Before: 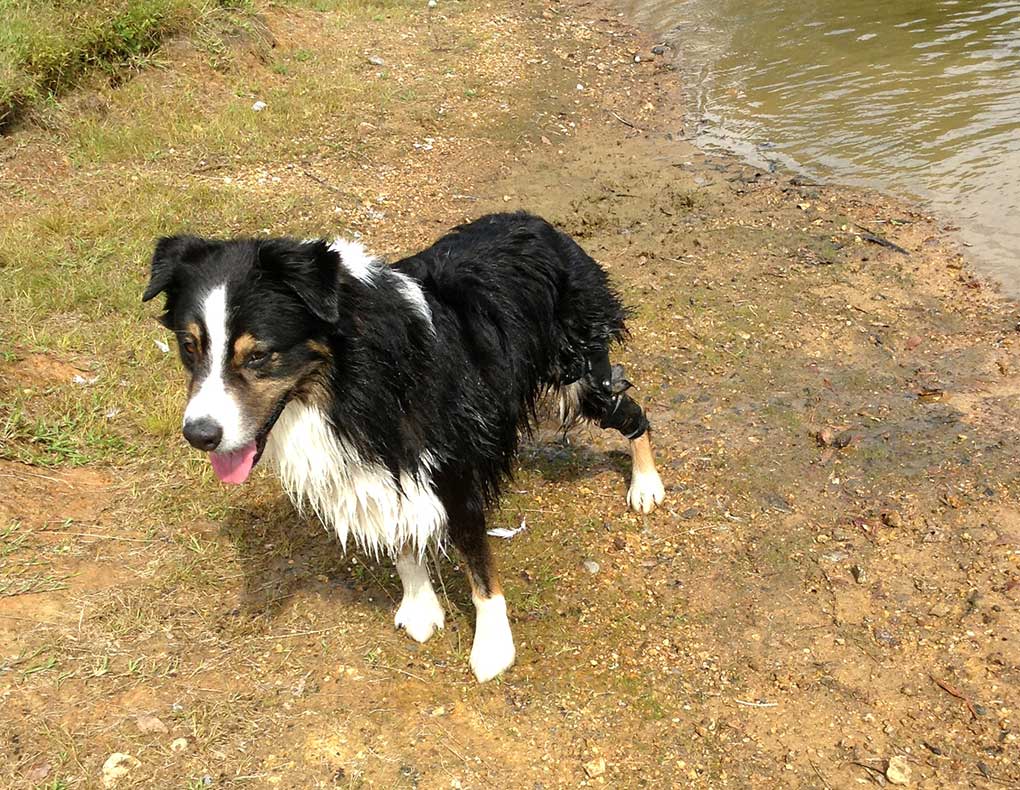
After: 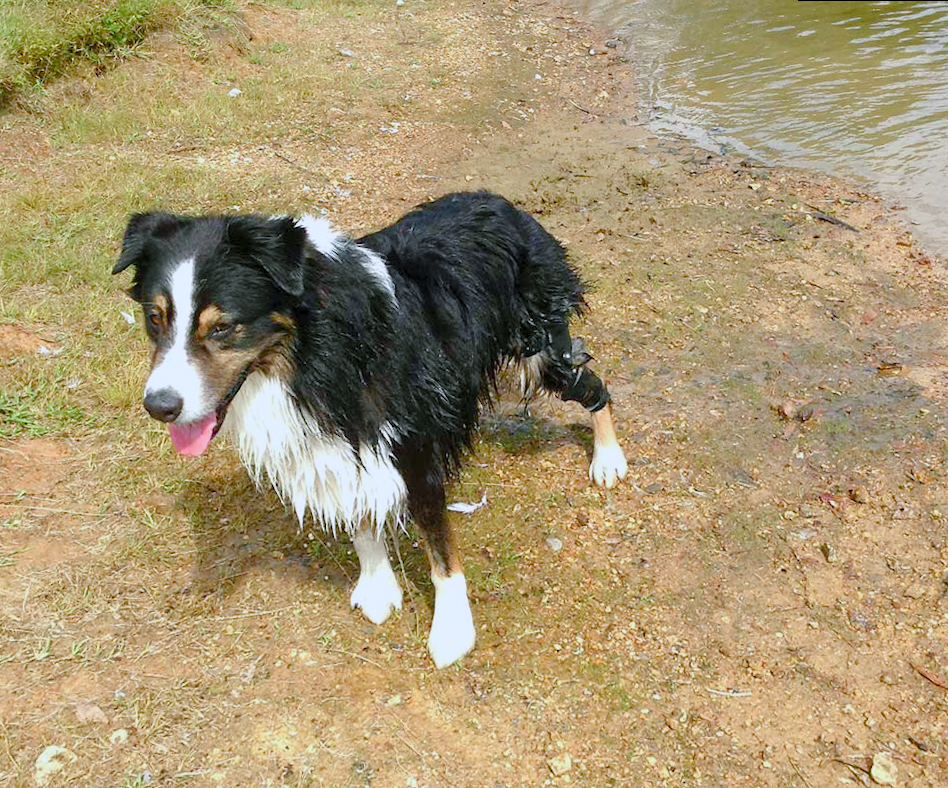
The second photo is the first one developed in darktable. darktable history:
color calibration: x 0.37, y 0.382, temperature 4313.32 K
color balance rgb: shadows lift › chroma 1%, shadows lift › hue 113°, highlights gain › chroma 0.2%, highlights gain › hue 333°, perceptual saturation grading › global saturation 20%, perceptual saturation grading › highlights -50%, perceptual saturation grading › shadows 25%, contrast -10%
contrast brightness saturation: brightness 0.09, saturation 0.19
rotate and perspective: rotation 0.215°, lens shift (vertical) -0.139, crop left 0.069, crop right 0.939, crop top 0.002, crop bottom 0.996
